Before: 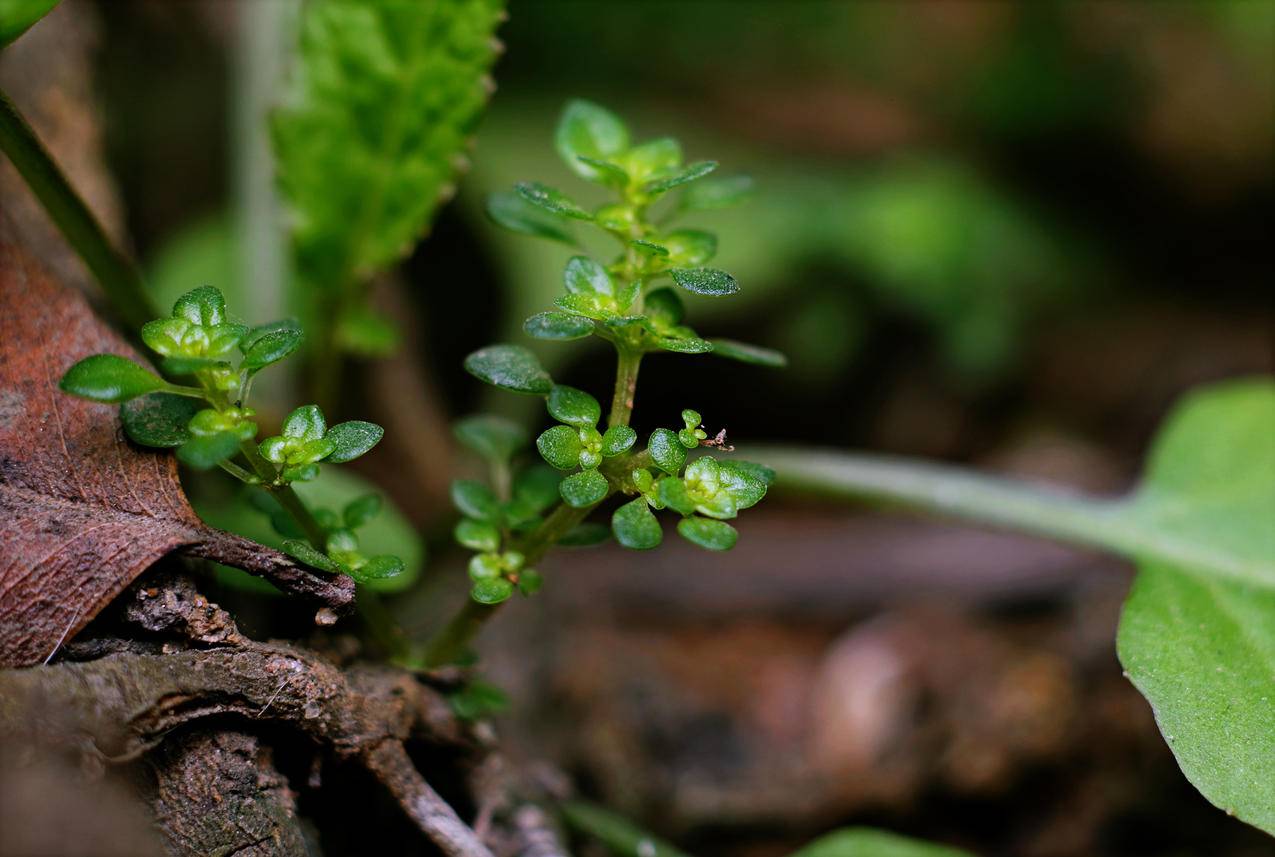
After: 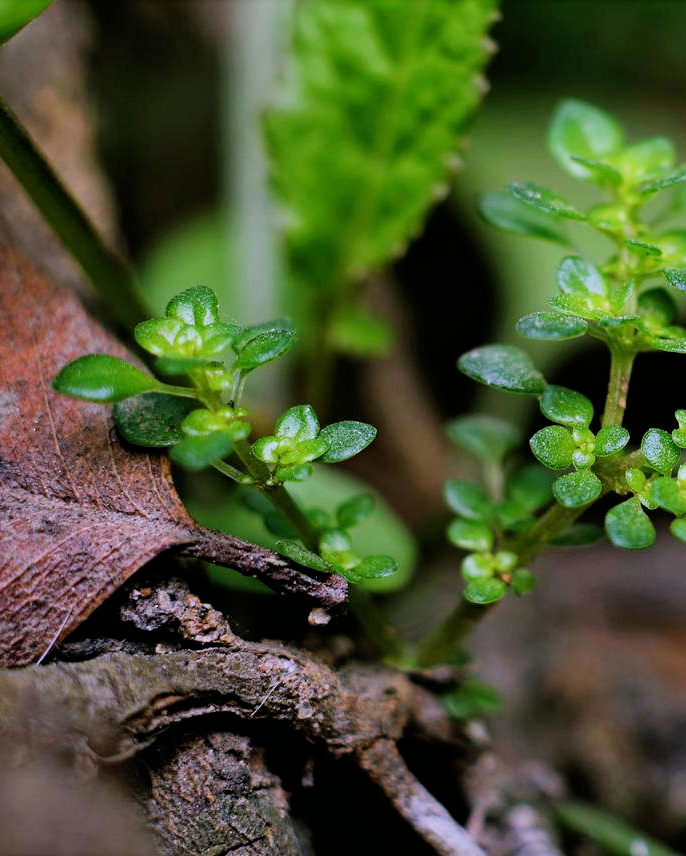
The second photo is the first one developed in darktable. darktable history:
crop: left 0.587%, right 45.588%, bottom 0.086%
exposure: exposure 0.6 EV, compensate highlight preservation false
white balance: red 0.967, blue 1.119, emerald 0.756
filmic rgb: hardness 4.17
